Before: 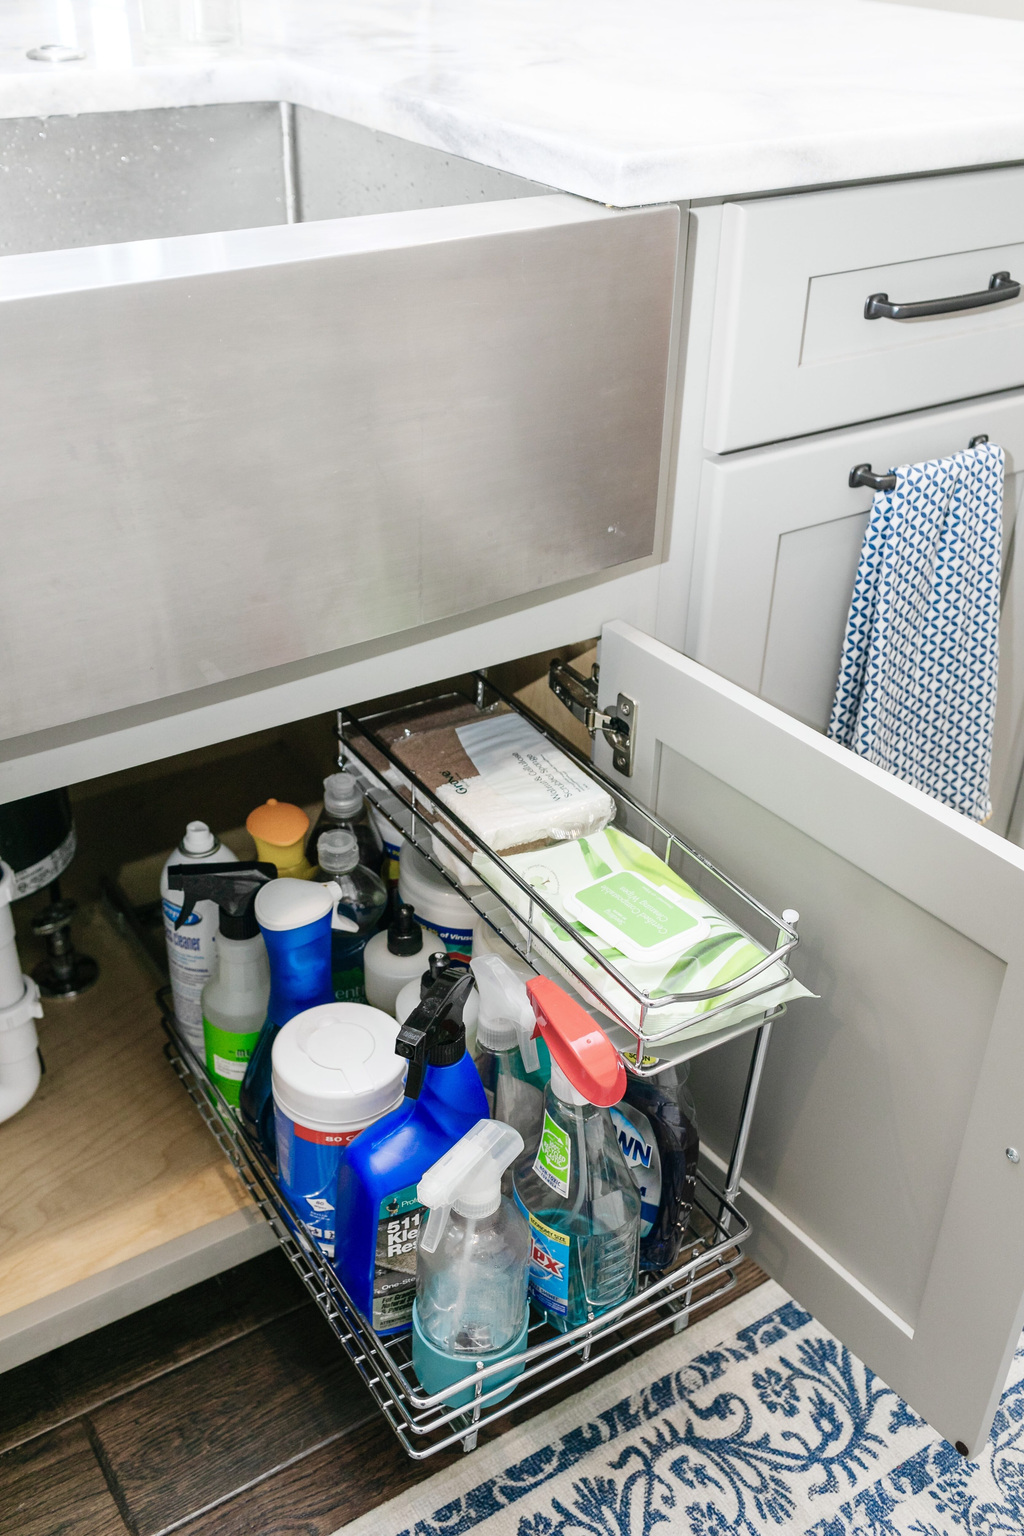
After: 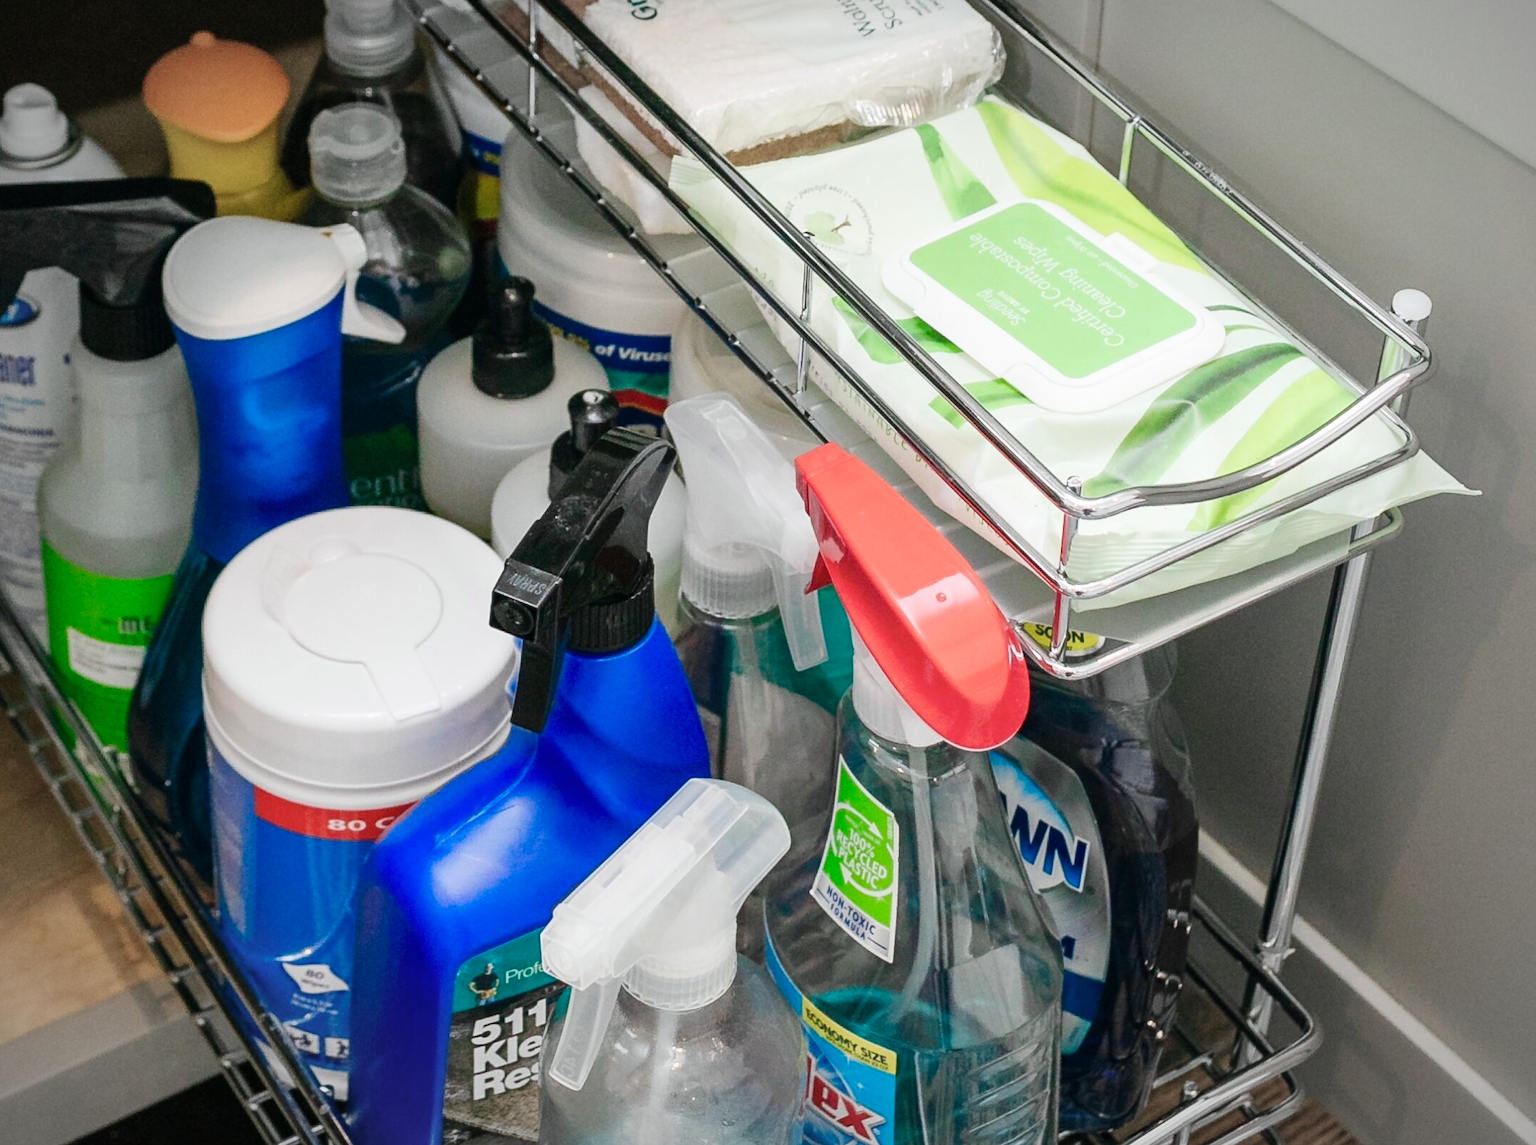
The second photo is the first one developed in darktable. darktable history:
crop: left 18.091%, top 51.13%, right 17.525%, bottom 16.85%
color balance rgb: linear chroma grading › global chroma -0.67%, saturation formula JzAzBz (2021)
vignetting: fall-off radius 70%, automatic ratio true
